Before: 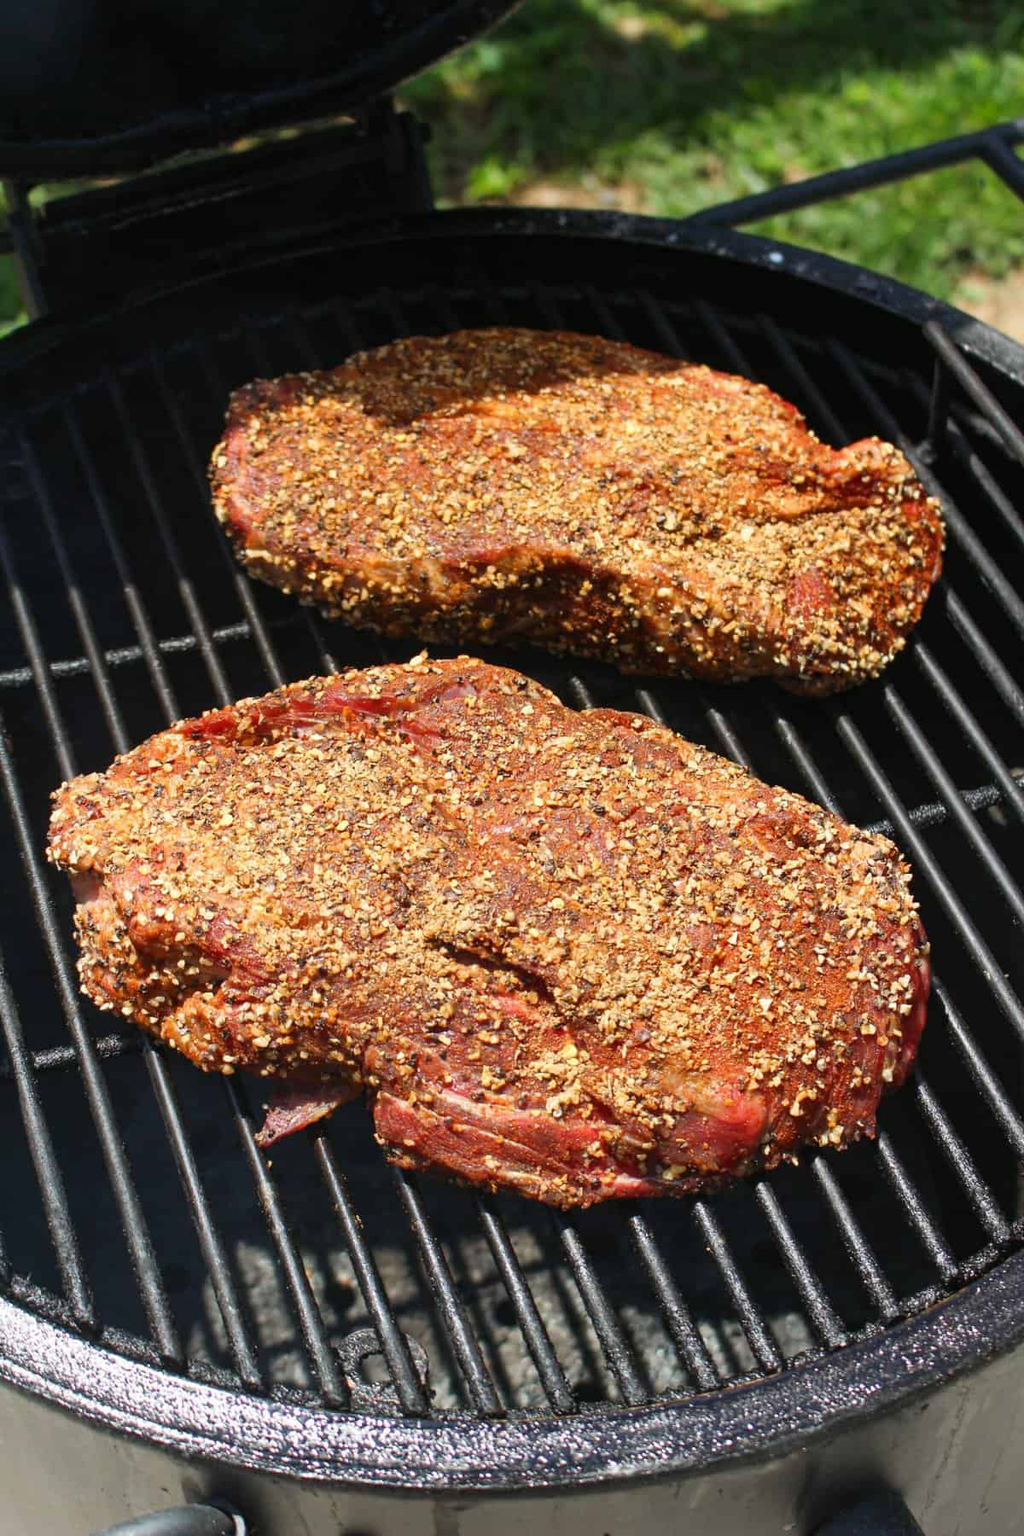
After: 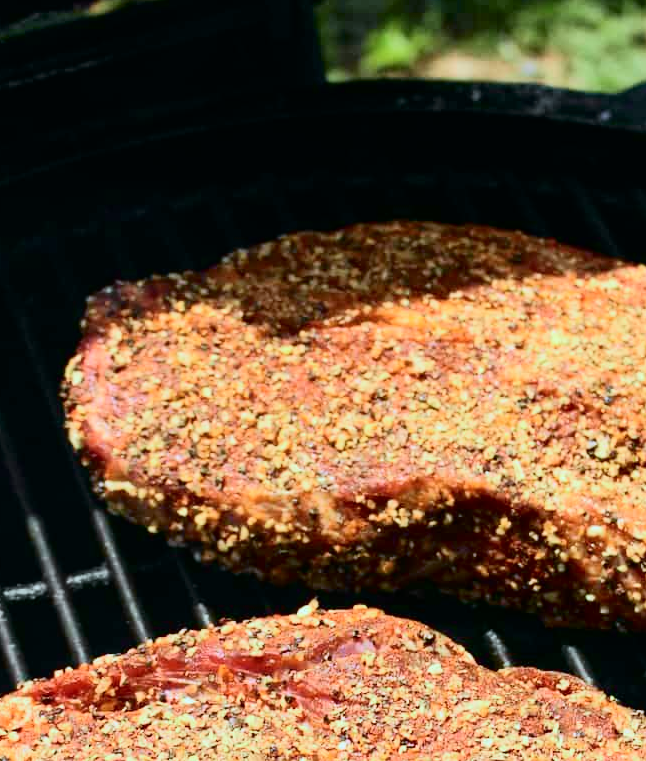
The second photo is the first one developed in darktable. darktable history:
crop: left 15.306%, top 9.065%, right 30.789%, bottom 48.638%
white balance: red 0.924, blue 1.095
tone curve: curves: ch0 [(0, 0) (0.037, 0.011) (0.135, 0.093) (0.266, 0.281) (0.461, 0.555) (0.581, 0.716) (0.675, 0.793) (0.767, 0.849) (0.91, 0.924) (1, 0.979)]; ch1 [(0, 0) (0.292, 0.278) (0.431, 0.418) (0.493, 0.479) (0.506, 0.5) (0.532, 0.537) (0.562, 0.581) (0.641, 0.663) (0.754, 0.76) (1, 1)]; ch2 [(0, 0) (0.294, 0.3) (0.361, 0.372) (0.429, 0.445) (0.478, 0.486) (0.502, 0.498) (0.518, 0.522) (0.531, 0.549) (0.561, 0.59) (0.64, 0.655) (0.693, 0.706) (0.845, 0.833) (1, 0.951)], color space Lab, independent channels, preserve colors none
